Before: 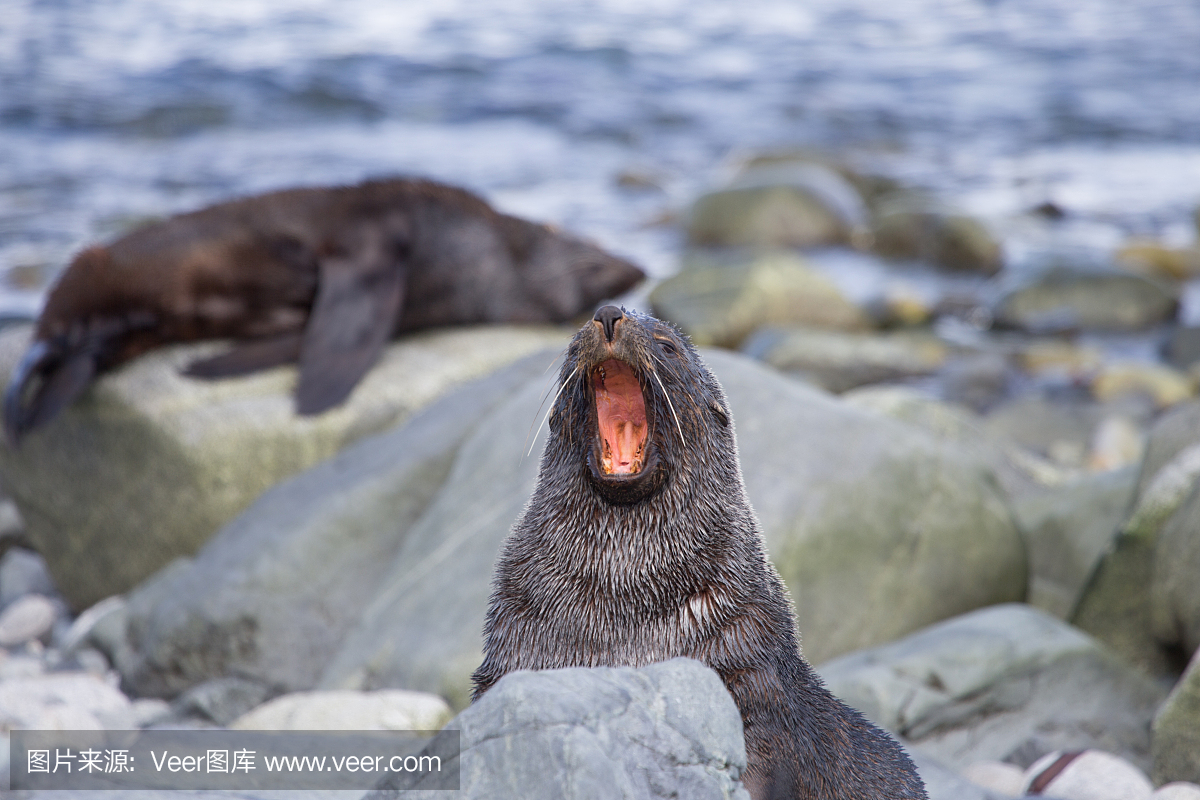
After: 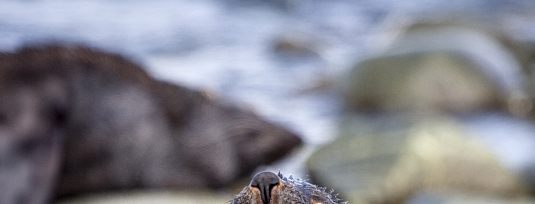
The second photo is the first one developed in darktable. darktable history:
crop: left 28.651%, top 16.847%, right 26.704%, bottom 57.54%
local contrast: highlights 20%, detail 150%
